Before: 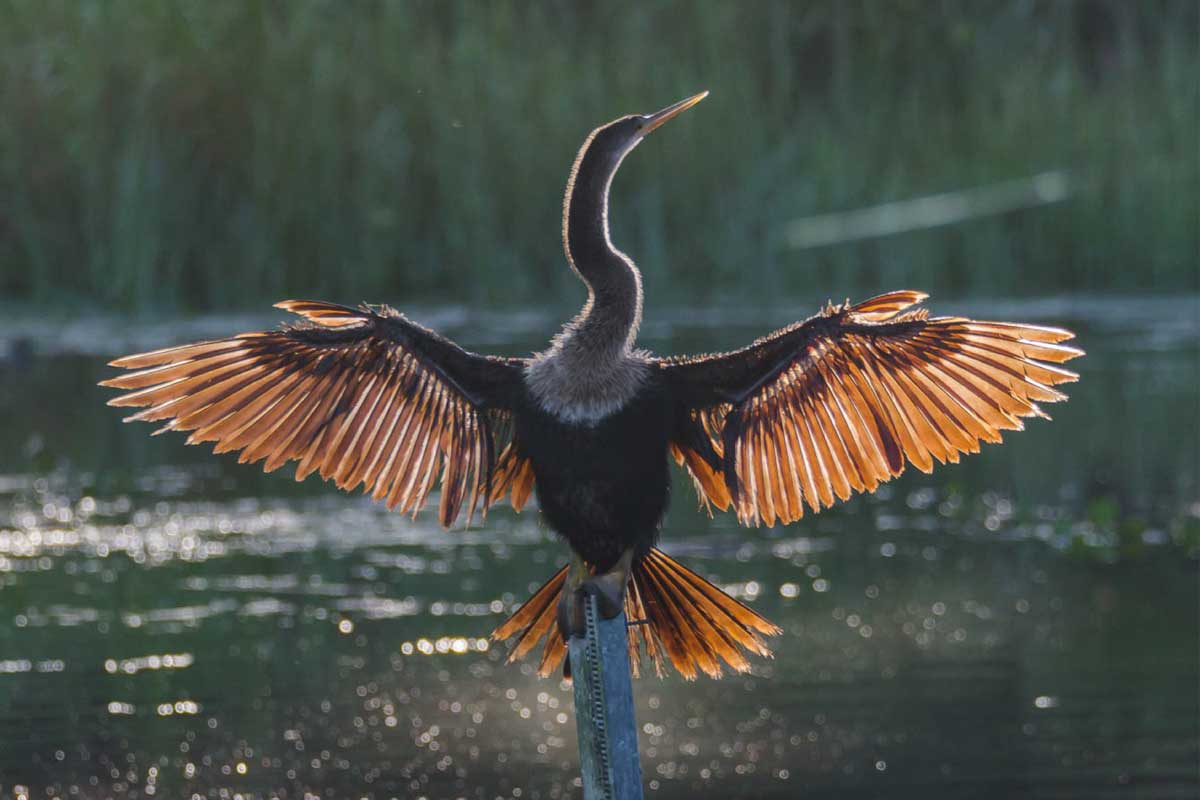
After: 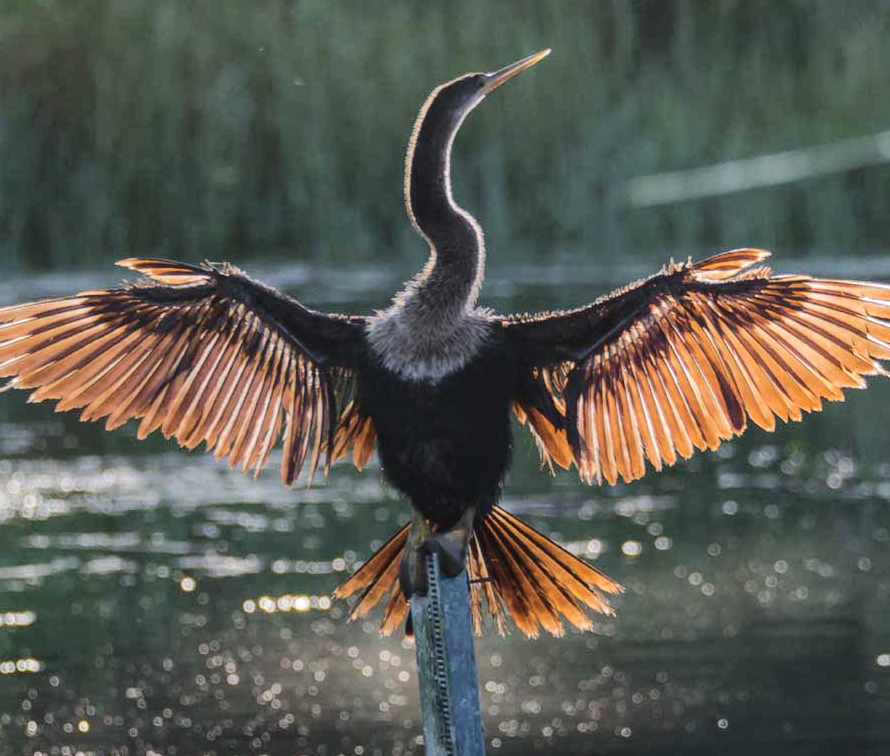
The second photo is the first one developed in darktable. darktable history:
tone curve: curves: ch0 [(0, 0) (0.003, 0.015) (0.011, 0.021) (0.025, 0.032) (0.044, 0.046) (0.069, 0.062) (0.1, 0.08) (0.136, 0.117) (0.177, 0.165) (0.224, 0.221) (0.277, 0.298) (0.335, 0.385) (0.399, 0.469) (0.468, 0.558) (0.543, 0.637) (0.623, 0.708) (0.709, 0.771) (0.801, 0.84) (0.898, 0.907) (1, 1)], color space Lab, independent channels, preserve colors none
local contrast: highlights 101%, shadows 100%, detail 119%, midtone range 0.2
crop and rotate: left 13.184%, top 5.413%, right 12.592%
